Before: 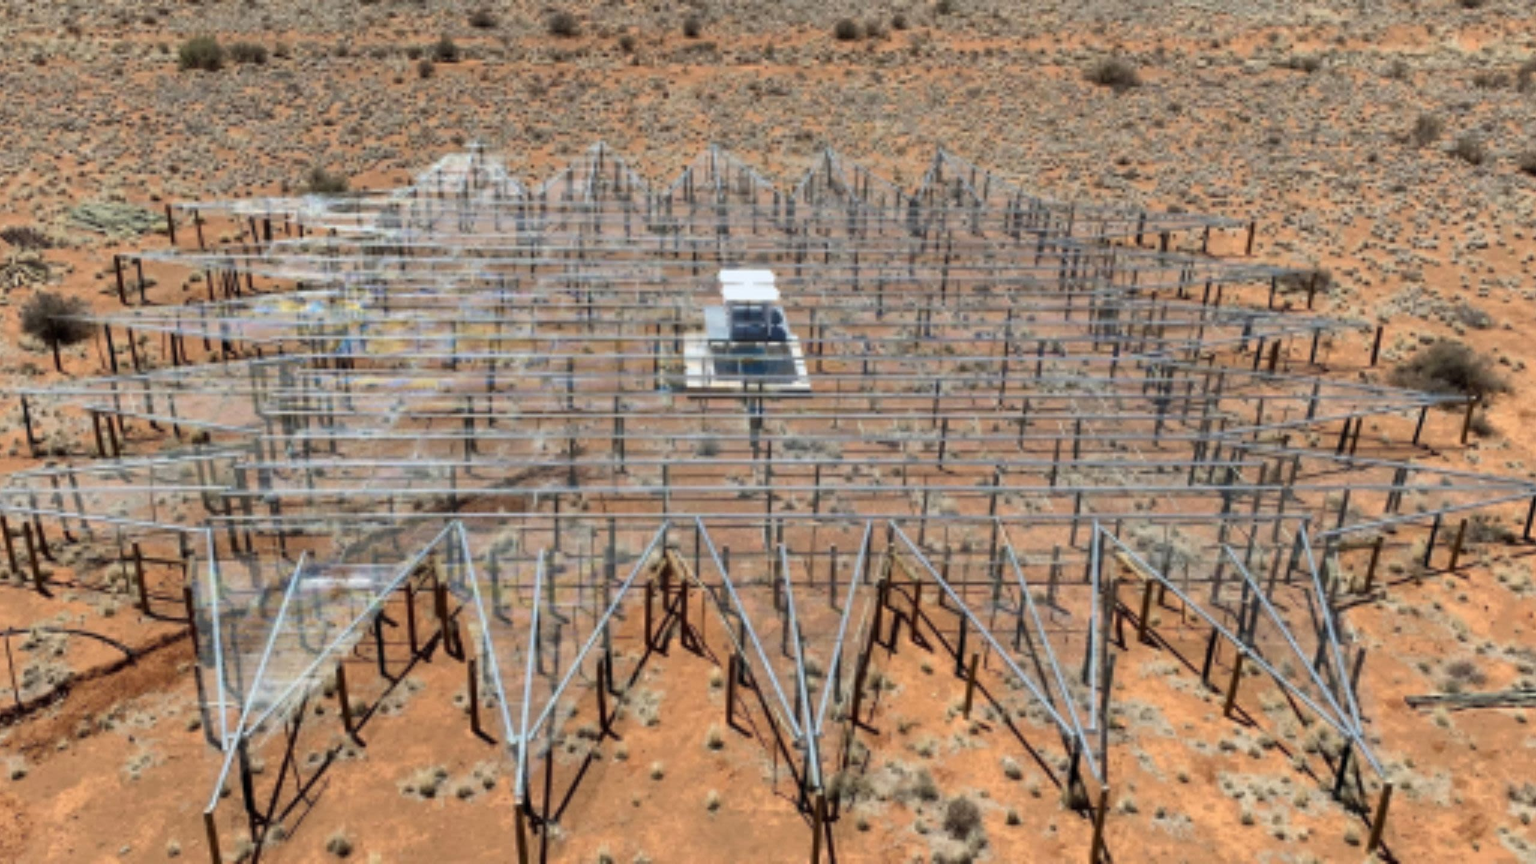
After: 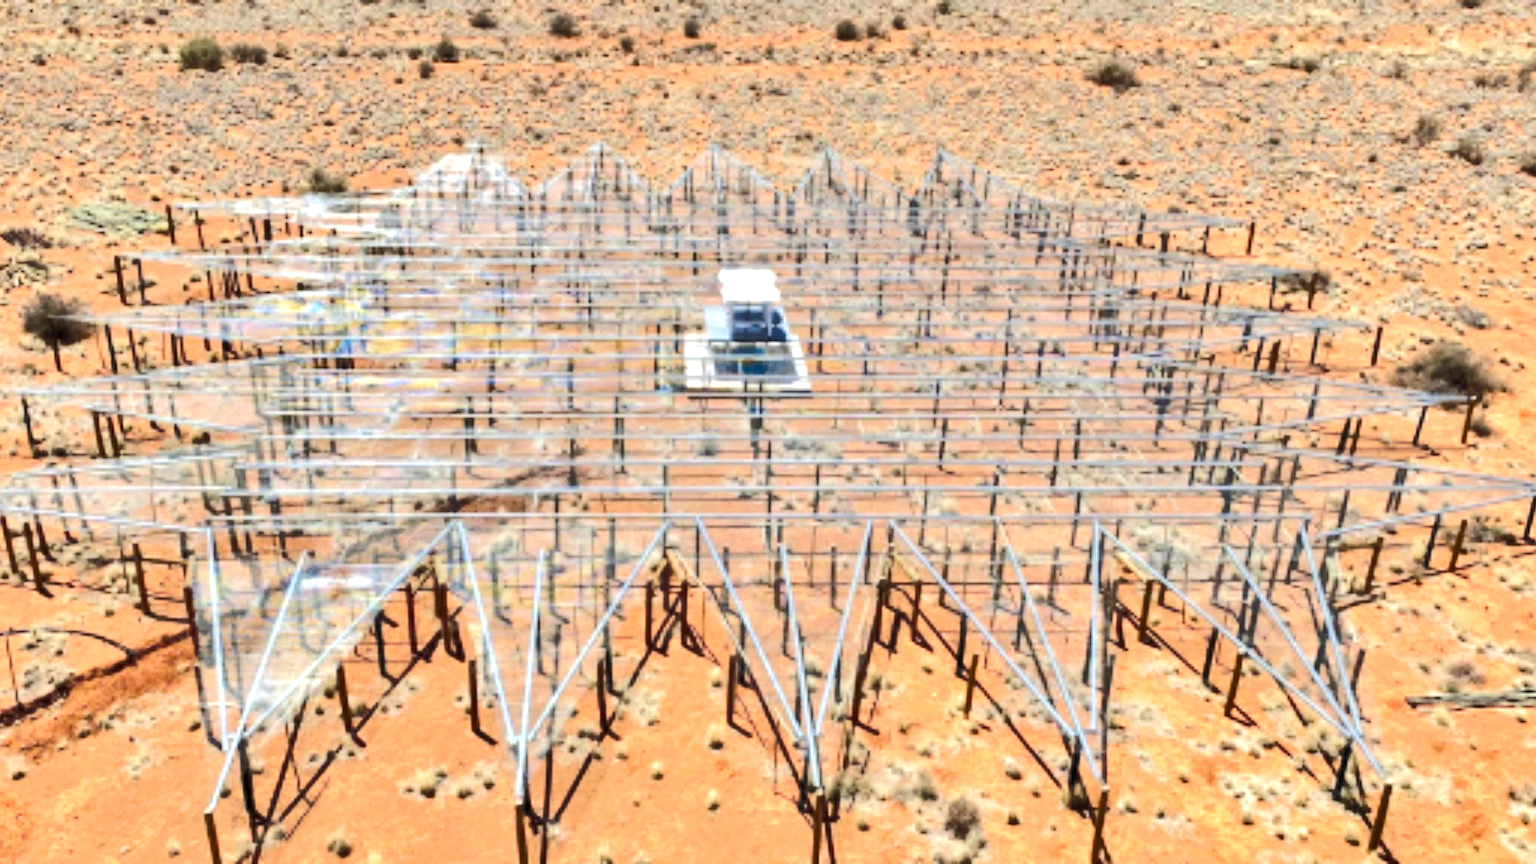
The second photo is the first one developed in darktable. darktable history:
local contrast: mode bilateral grid, contrast 20, coarseness 49, detail 119%, midtone range 0.2
shadows and highlights: low approximation 0.01, soften with gaussian
tone equalizer: -8 EV 1.98 EV, -7 EV 1.98 EV, -6 EV 1.96 EV, -5 EV 1.97 EV, -4 EV 2 EV, -3 EV 1.47 EV, -2 EV 0.997 EV, -1 EV 0.497 EV, edges refinement/feathering 500, mask exposure compensation -1.57 EV, preserve details no
